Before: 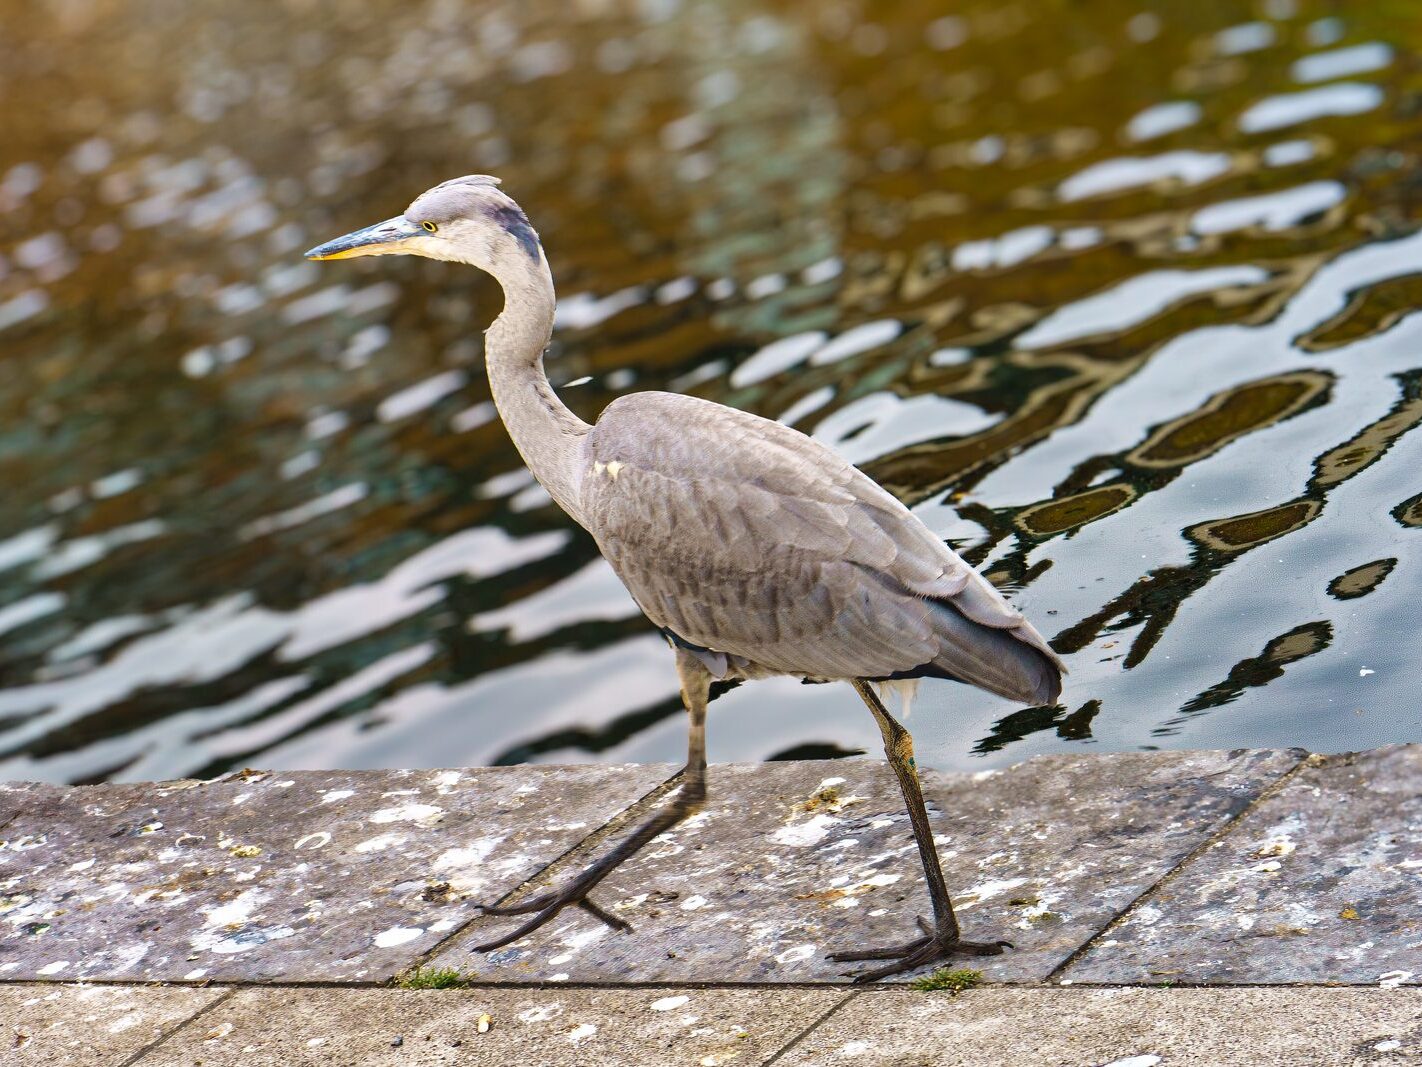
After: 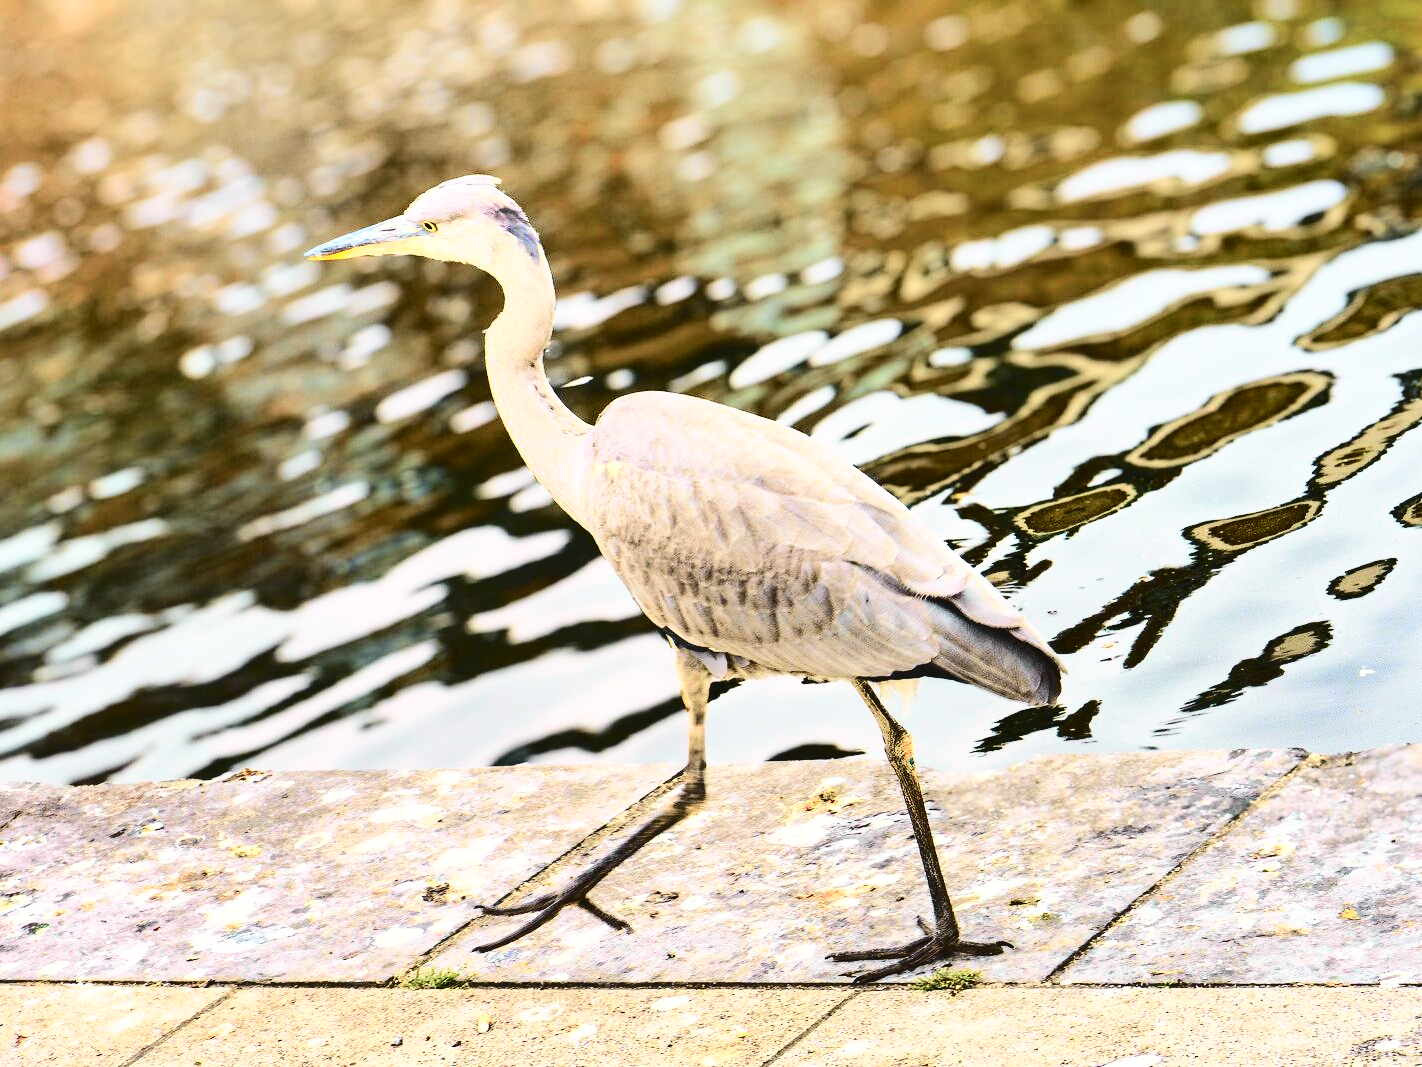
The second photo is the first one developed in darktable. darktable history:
tone curve: curves: ch0 [(0, 0.026) (0.184, 0.172) (0.391, 0.468) (0.446, 0.56) (0.605, 0.758) (0.831, 0.931) (0.992, 1)]; ch1 [(0, 0) (0.437, 0.447) (0.501, 0.502) (0.538, 0.539) (0.574, 0.589) (0.617, 0.64) (0.699, 0.749) (0.859, 0.919) (1, 1)]; ch2 [(0, 0) (0.33, 0.301) (0.421, 0.443) (0.447, 0.482) (0.499, 0.509) (0.538, 0.564) (0.585, 0.615) (0.664, 0.664) (1, 1)], color space Lab, independent channels, preserve colors none
tone equalizer: on, module defaults
base curve: curves: ch0 [(0, 0) (0.028, 0.03) (0.121, 0.232) (0.46, 0.748) (0.859, 0.968) (1, 1)], exposure shift 0.584
